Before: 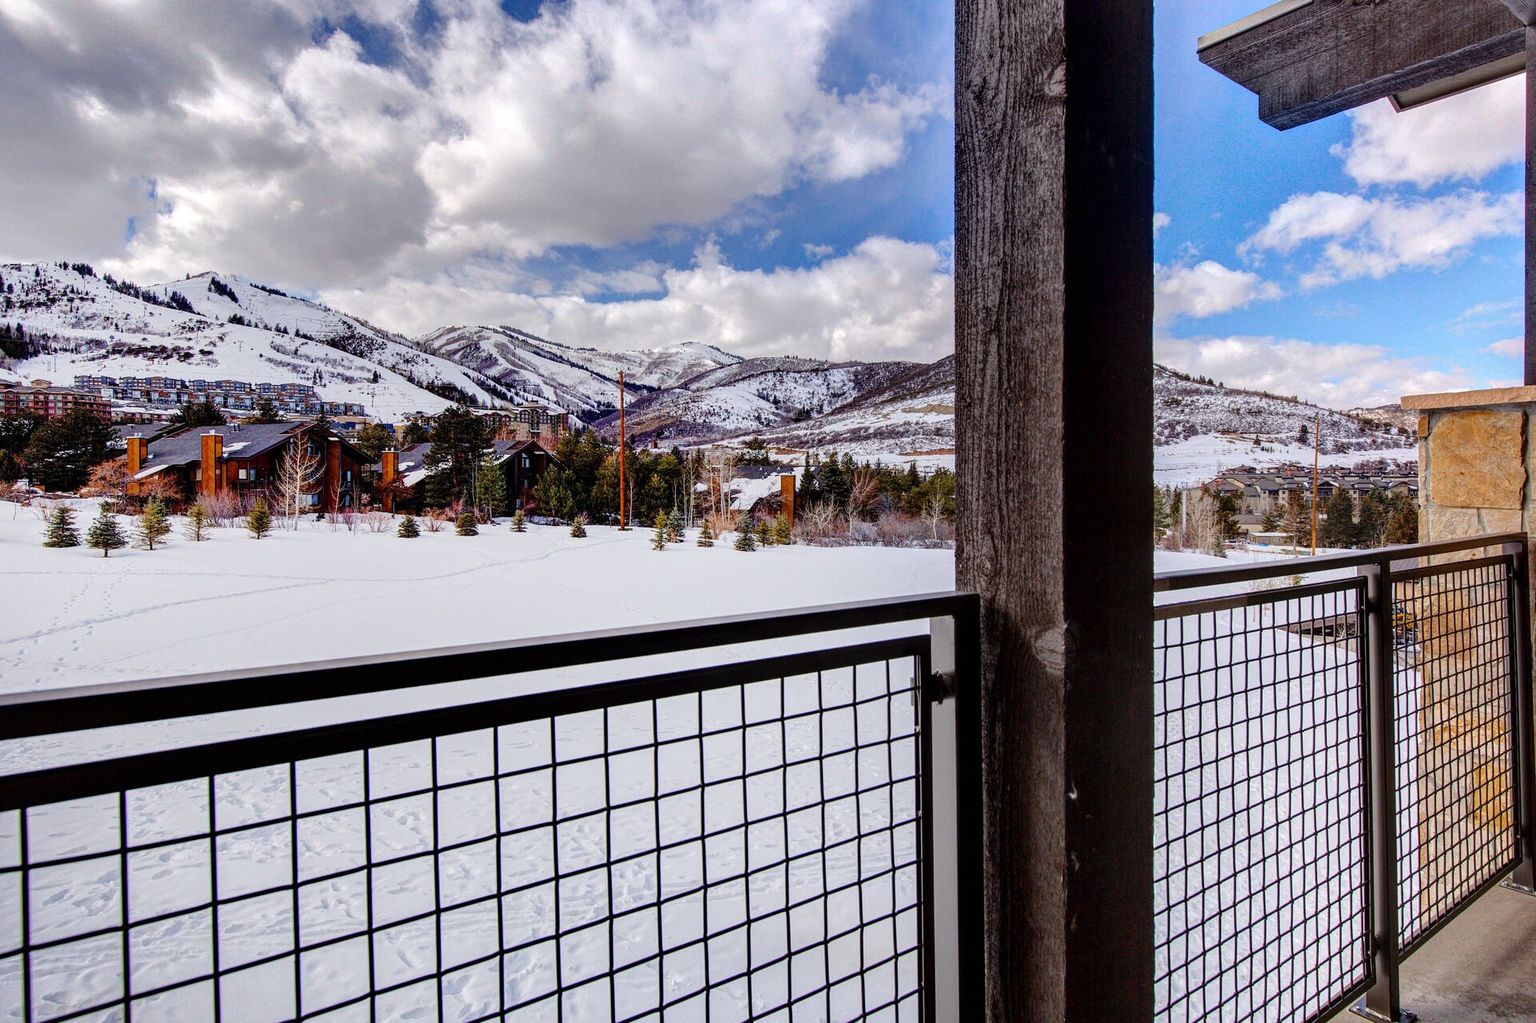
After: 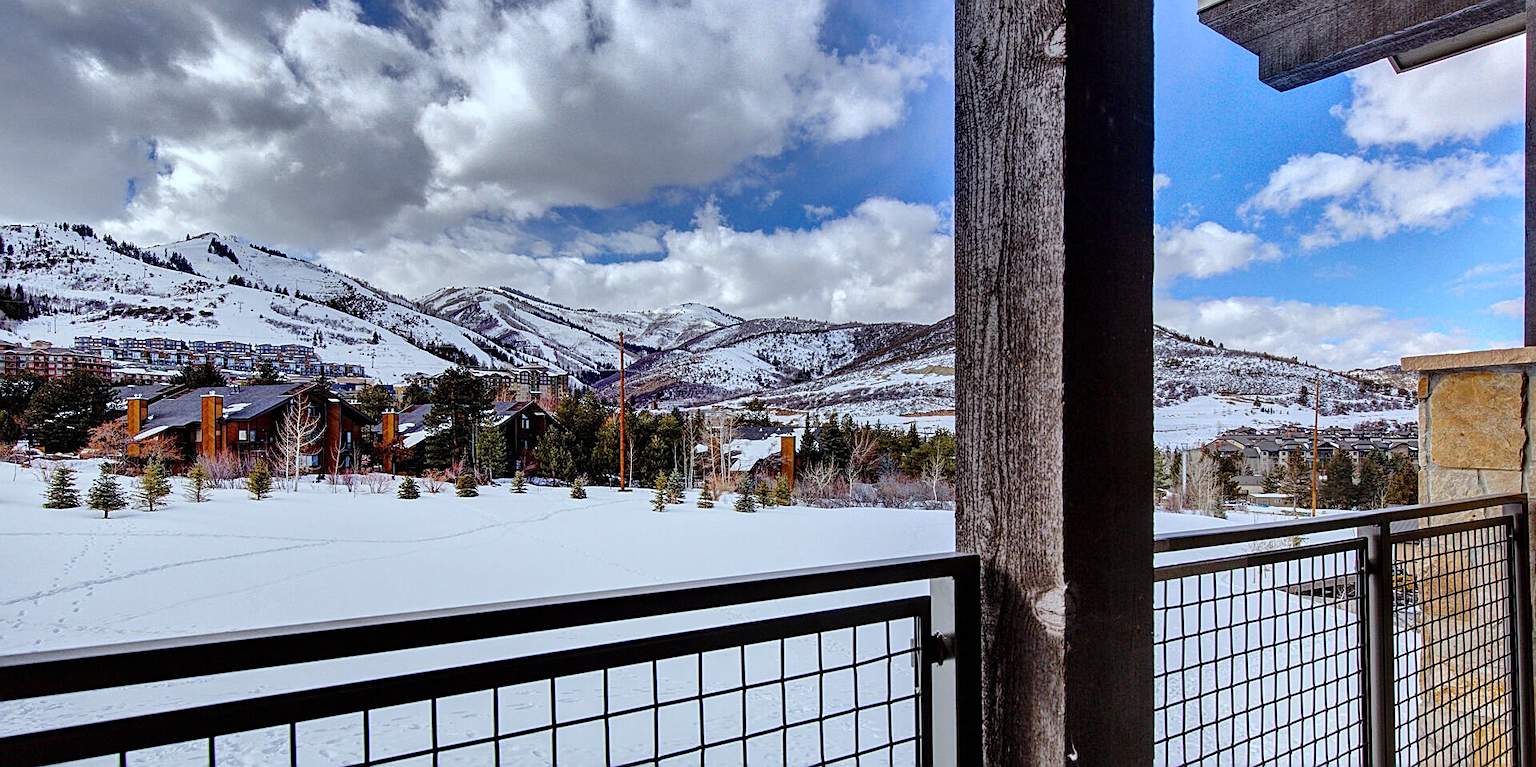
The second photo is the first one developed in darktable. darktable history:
shadows and highlights: shadows 75, highlights -60.85, soften with gaussian
white balance: red 0.925, blue 1.046
crop: top 3.857%, bottom 21.132%
sharpen: on, module defaults
